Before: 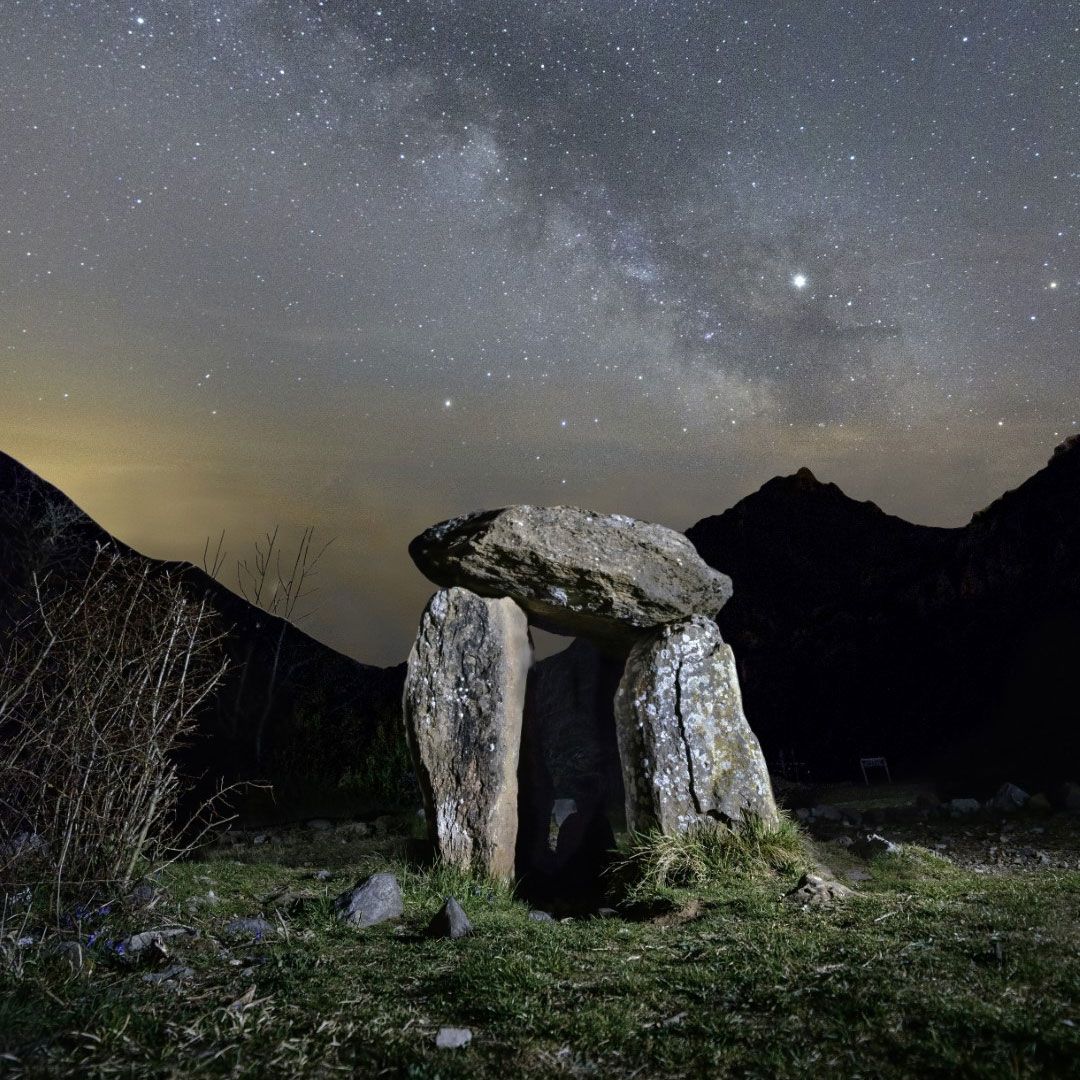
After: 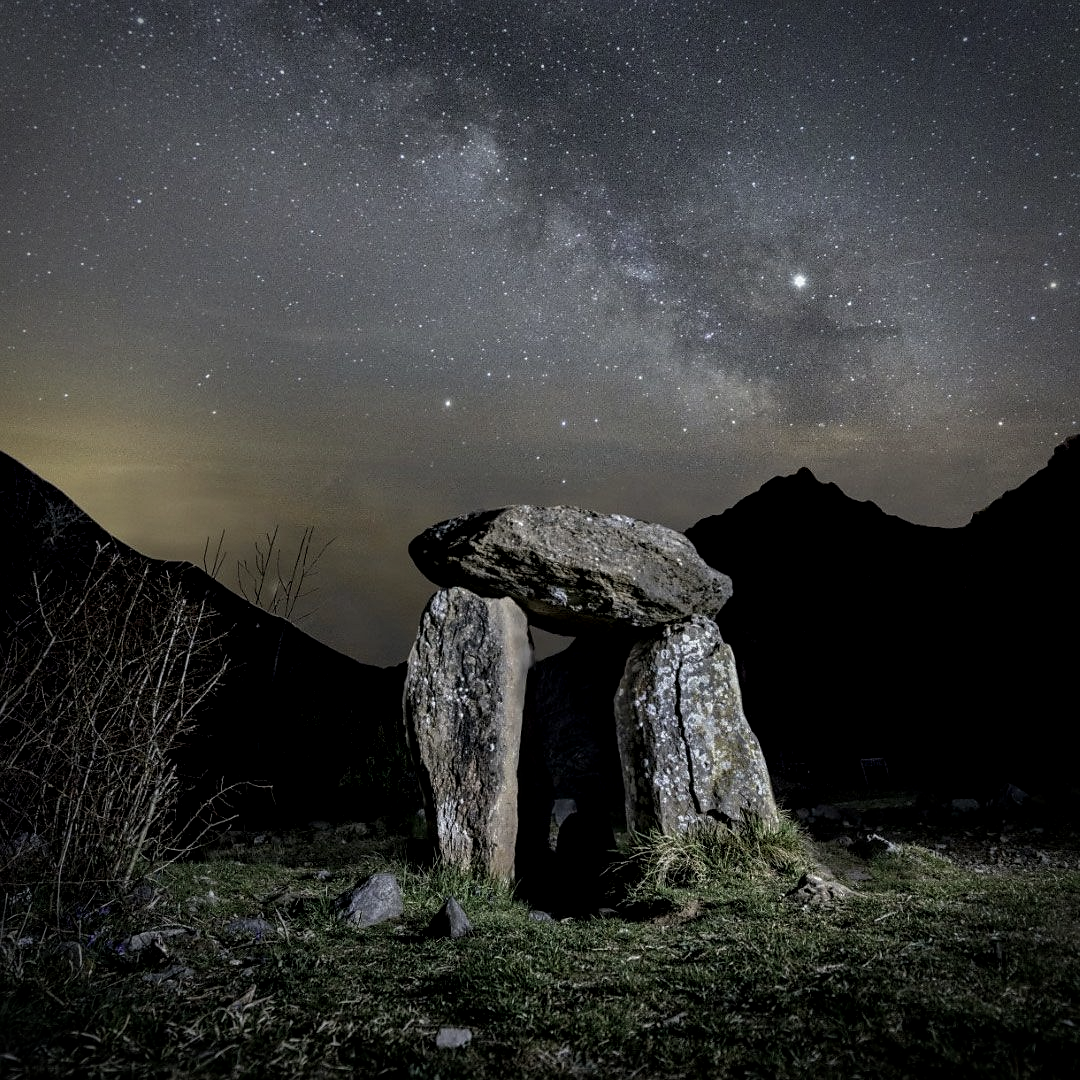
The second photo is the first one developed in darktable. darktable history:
exposure: black level correction 0, exposure -0.728 EV, compensate exposure bias true, compensate highlight preservation false
local contrast: detail 150%
sharpen: radius 1.483, amount 0.41, threshold 1.426
color zones: curves: ch1 [(0.113, 0.438) (0.75, 0.5)]; ch2 [(0.12, 0.526) (0.75, 0.5)]
vignetting: brightness -0.571, saturation 0.001, width/height ratio 1.095
